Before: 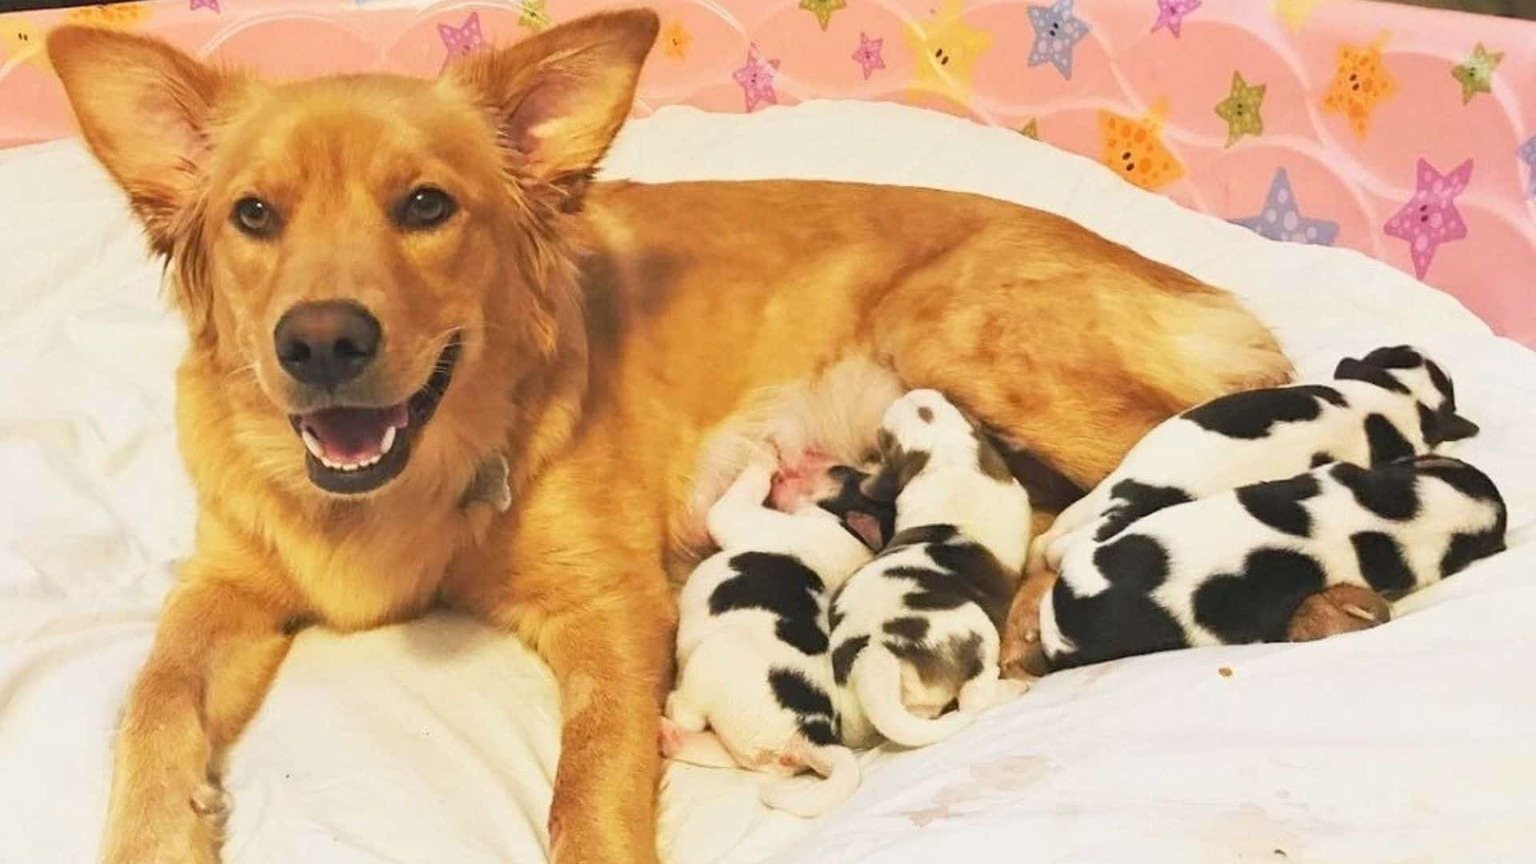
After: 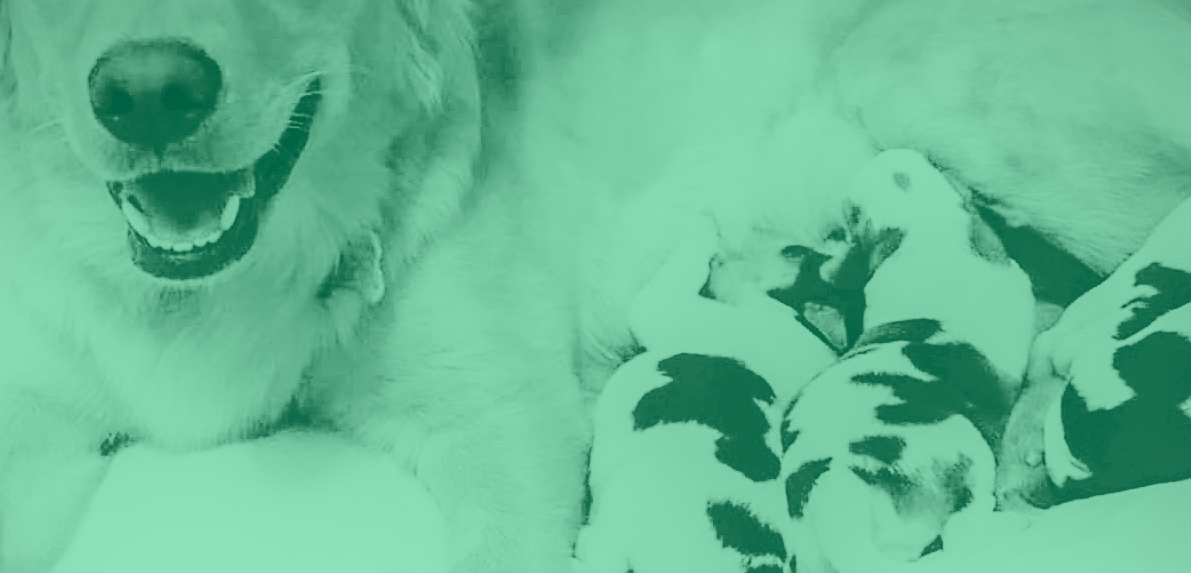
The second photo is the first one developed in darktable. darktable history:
vignetting: fall-off start 97.52%, fall-off radius 100%, brightness -0.574, saturation 0, center (-0.027, 0.404), width/height ratio 1.368, unbound false
shadows and highlights: shadows -54.3, highlights 86.09, soften with gaussian
crop: left 13.312%, top 31.28%, right 24.627%, bottom 15.582%
tone curve: curves: ch0 [(0, 0) (0.003, 0.074) (0.011, 0.079) (0.025, 0.083) (0.044, 0.095) (0.069, 0.097) (0.1, 0.11) (0.136, 0.131) (0.177, 0.159) (0.224, 0.209) (0.277, 0.279) (0.335, 0.367) (0.399, 0.455) (0.468, 0.538) (0.543, 0.621) (0.623, 0.699) (0.709, 0.782) (0.801, 0.848) (0.898, 0.924) (1, 1)], preserve colors none
local contrast: on, module defaults
filmic rgb: black relative exposure -3.21 EV, white relative exposure 7.02 EV, hardness 1.46, contrast 1.35
sharpen: on, module defaults
colorize: hue 147.6°, saturation 65%, lightness 21.64%
